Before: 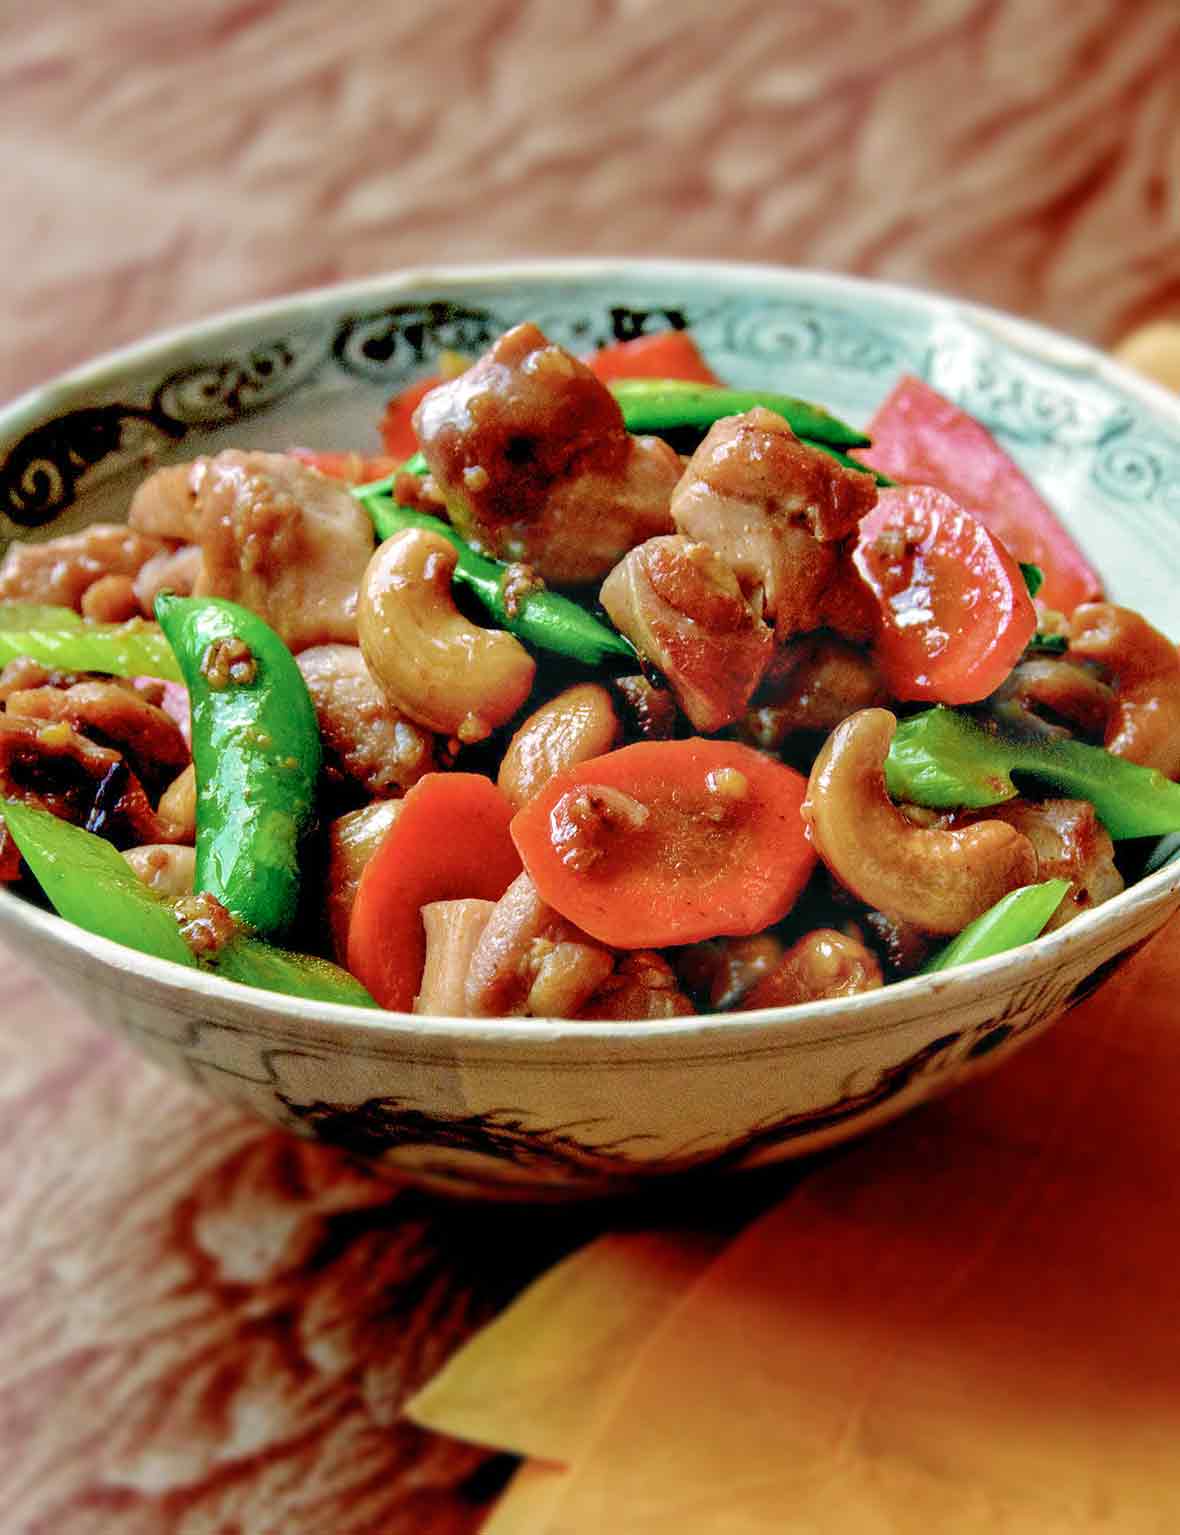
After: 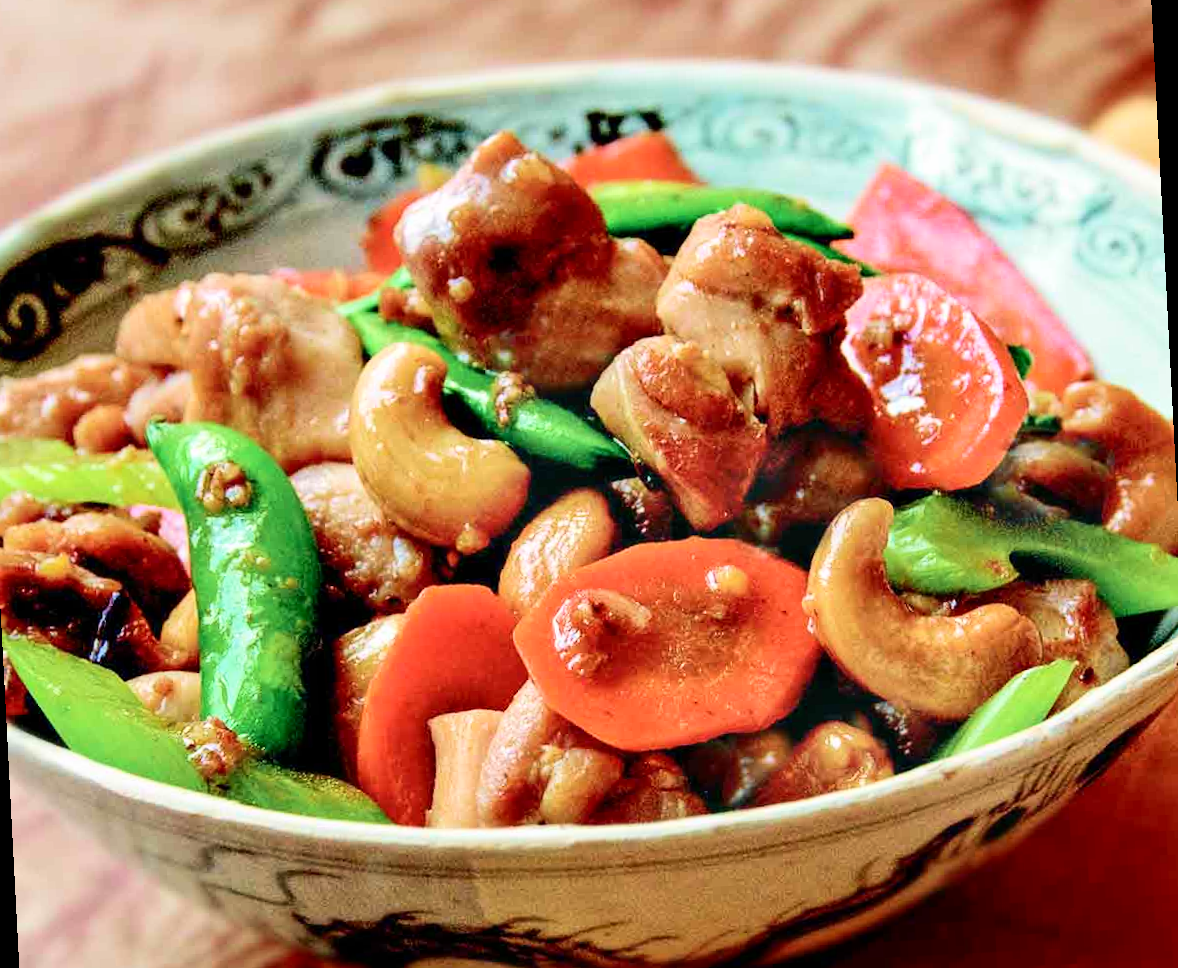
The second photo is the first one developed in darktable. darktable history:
contrast brightness saturation: contrast 0.2, brightness -0.11, saturation 0.1
crop and rotate: top 8.293%, bottom 20.996%
global tonemap: drago (0.7, 100)
velvia: strength 15%
rotate and perspective: rotation -3°, crop left 0.031, crop right 0.968, crop top 0.07, crop bottom 0.93
